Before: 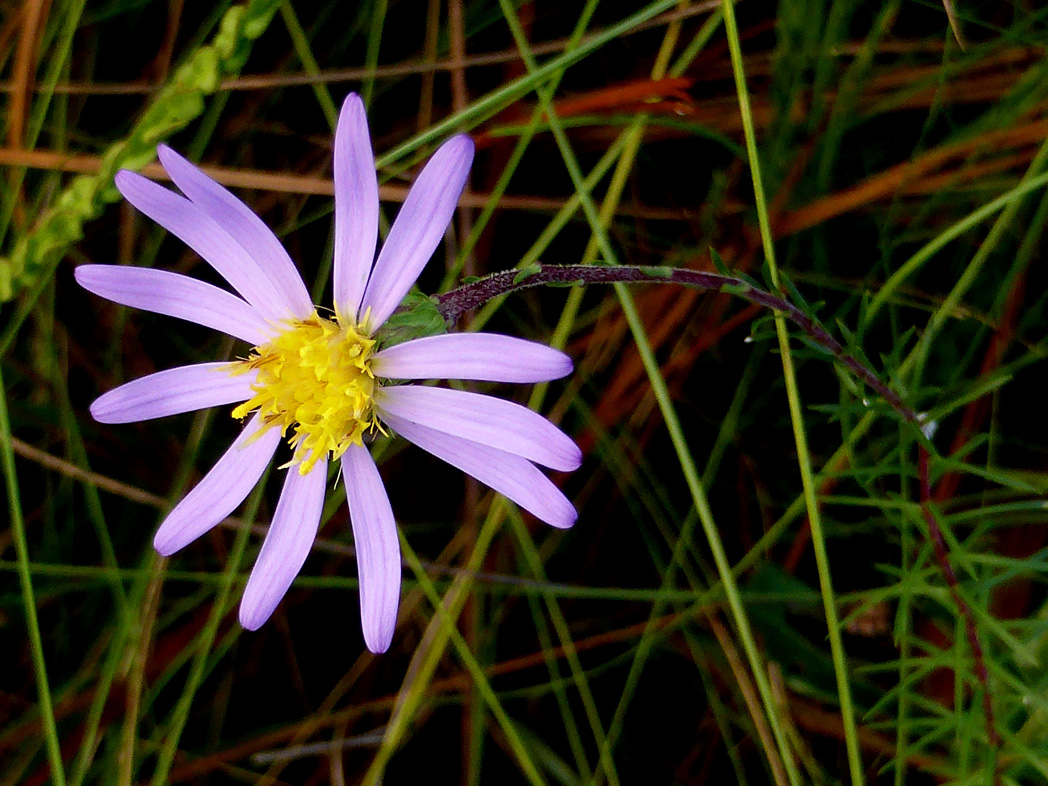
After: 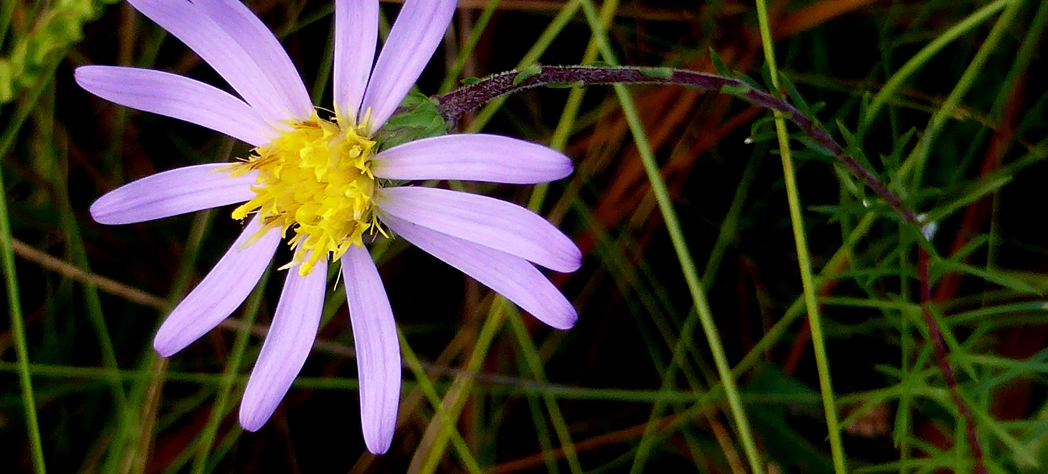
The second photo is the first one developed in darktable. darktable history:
crop and rotate: top 25.539%, bottom 14.035%
